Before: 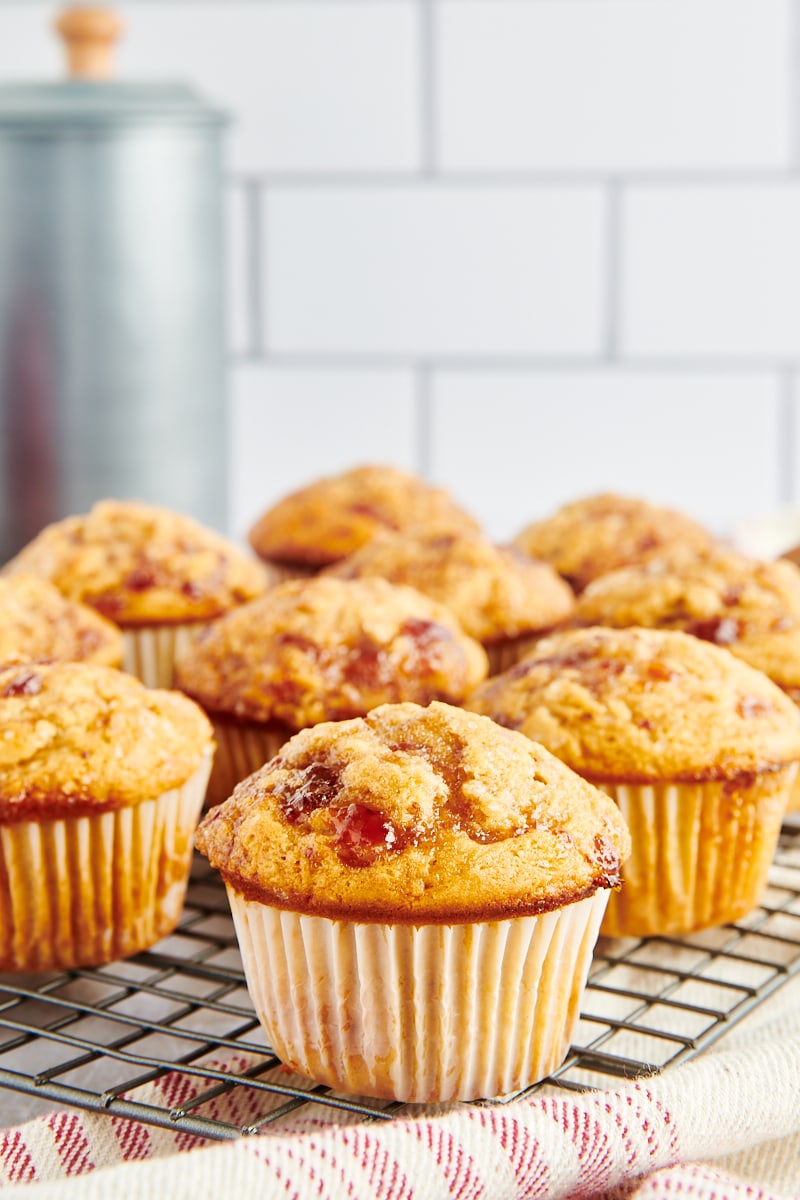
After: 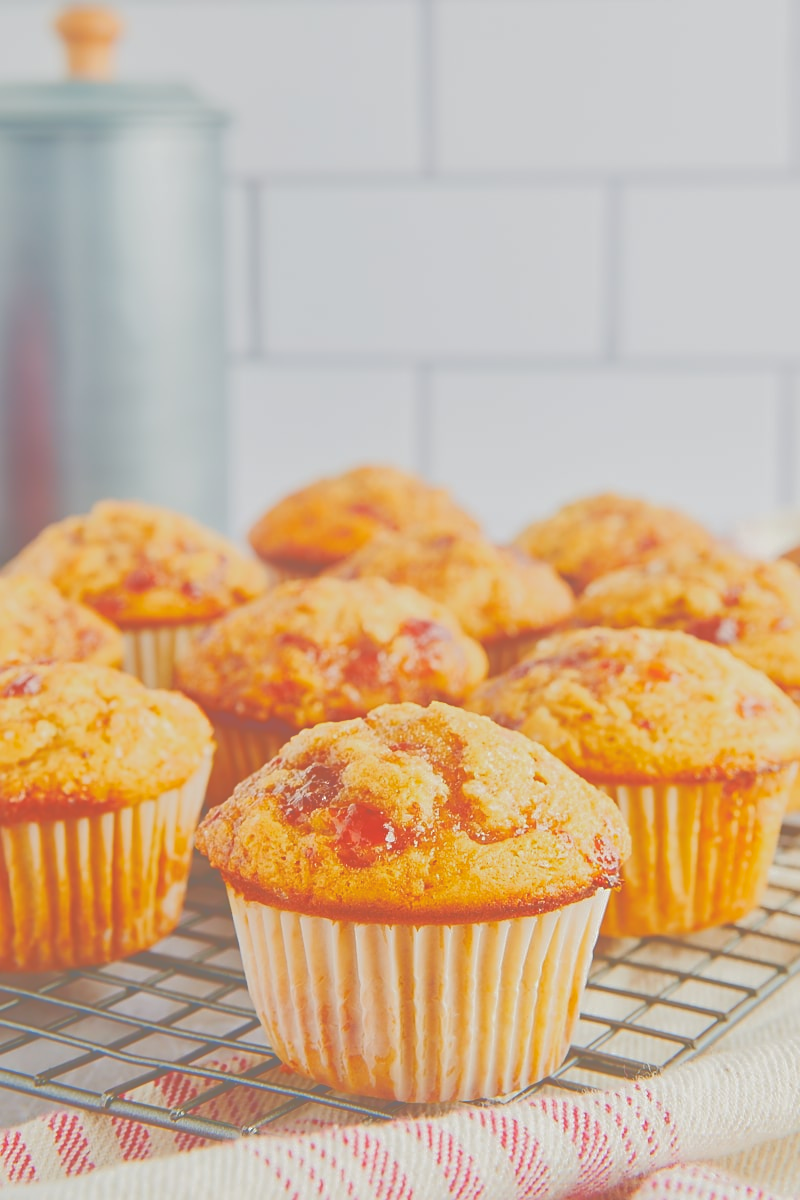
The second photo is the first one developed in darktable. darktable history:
sharpen: amount 0.202
tone curve: curves: ch0 [(0, 0) (0.003, 0.464) (0.011, 0.464) (0.025, 0.464) (0.044, 0.464) (0.069, 0.464) (0.1, 0.463) (0.136, 0.463) (0.177, 0.464) (0.224, 0.469) (0.277, 0.482) (0.335, 0.501) (0.399, 0.53) (0.468, 0.567) (0.543, 0.61) (0.623, 0.663) (0.709, 0.718) (0.801, 0.779) (0.898, 0.842) (1, 1)], color space Lab, independent channels, preserve colors none
contrast brightness saturation: contrast -0.113
